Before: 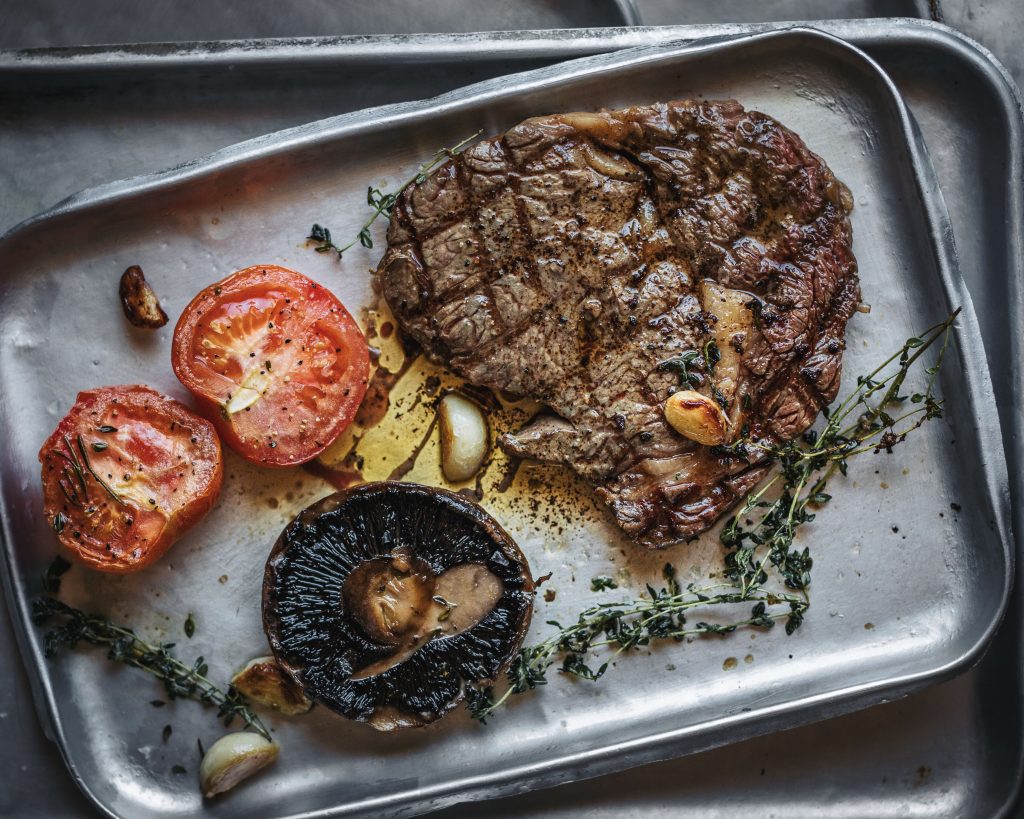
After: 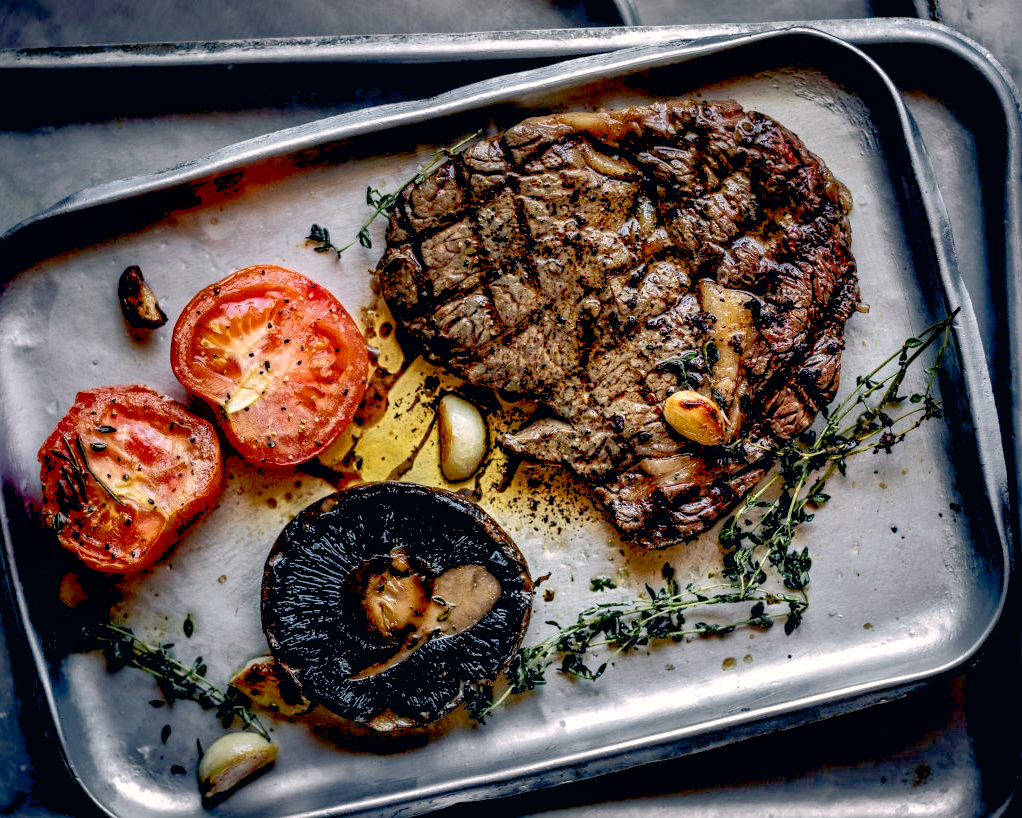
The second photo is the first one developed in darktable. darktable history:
contrast brightness saturation: contrast 0.1, brightness 0.02, saturation 0.02
exposure: black level correction 0.031, exposure 0.304 EV, compensate highlight preservation false
crop and rotate: left 0.126%
color correction: highlights a* 5.38, highlights b* 5.3, shadows a* -4.26, shadows b* -5.11
shadows and highlights: on, module defaults
